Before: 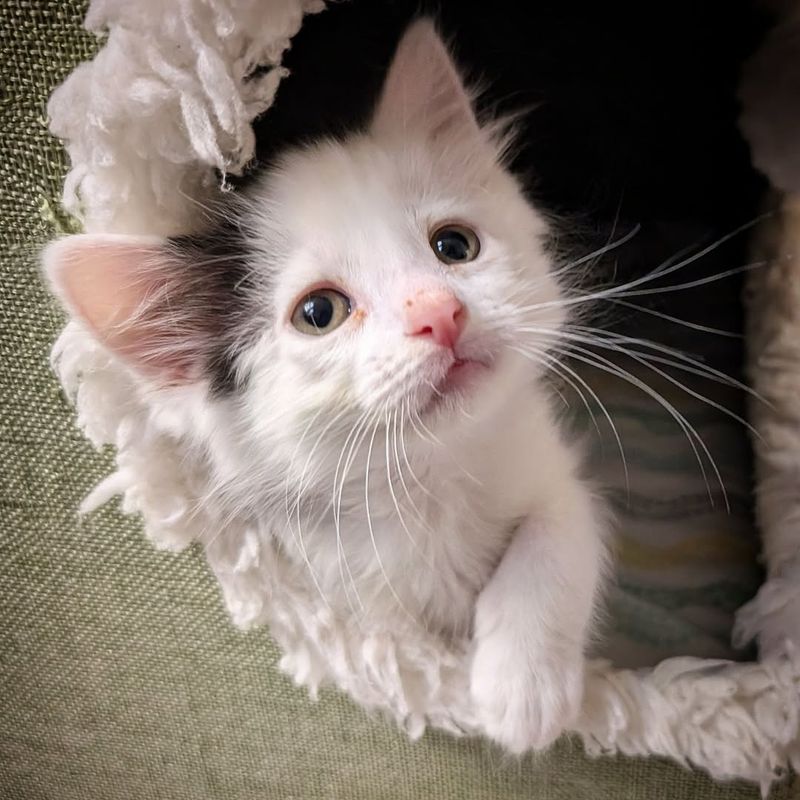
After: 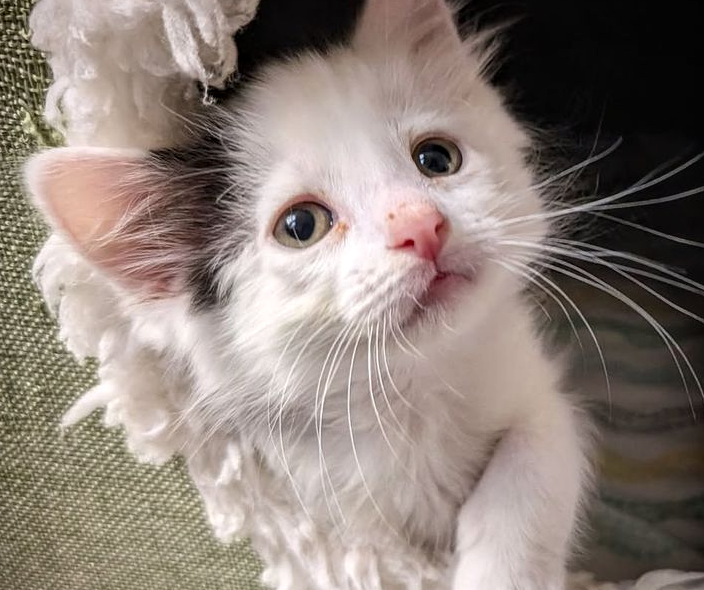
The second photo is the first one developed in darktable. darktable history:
levels: mode automatic, levels [0, 0.445, 1]
crop and rotate: left 2.295%, top 10.987%, right 9.619%, bottom 15.232%
local contrast: on, module defaults
